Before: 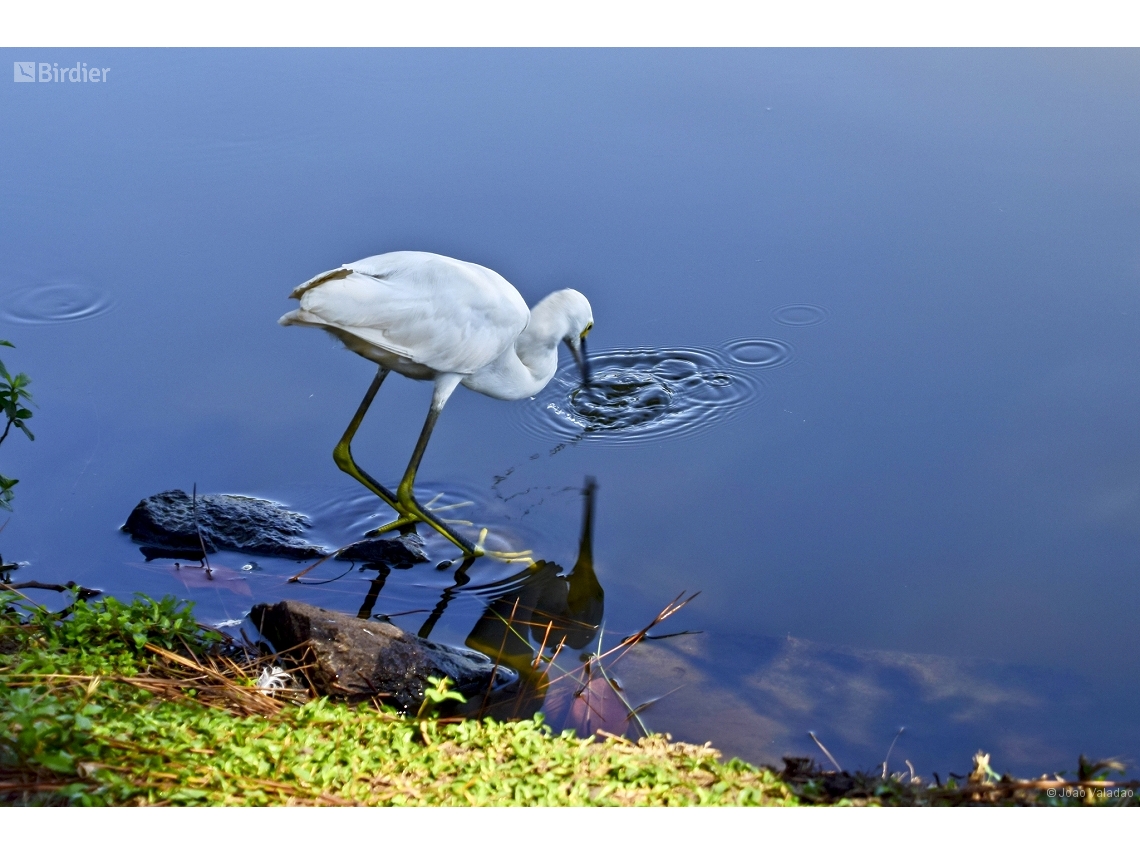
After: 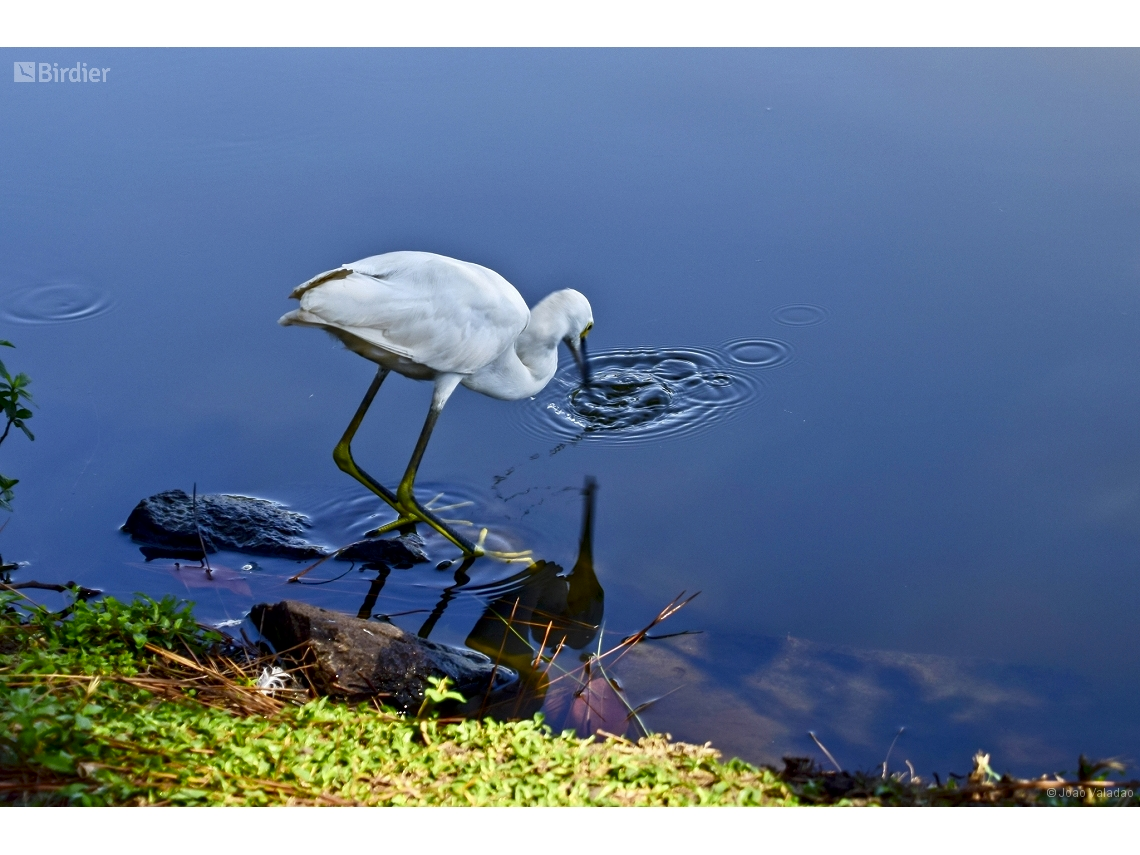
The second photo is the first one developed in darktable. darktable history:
contrast brightness saturation: brightness -0.093
